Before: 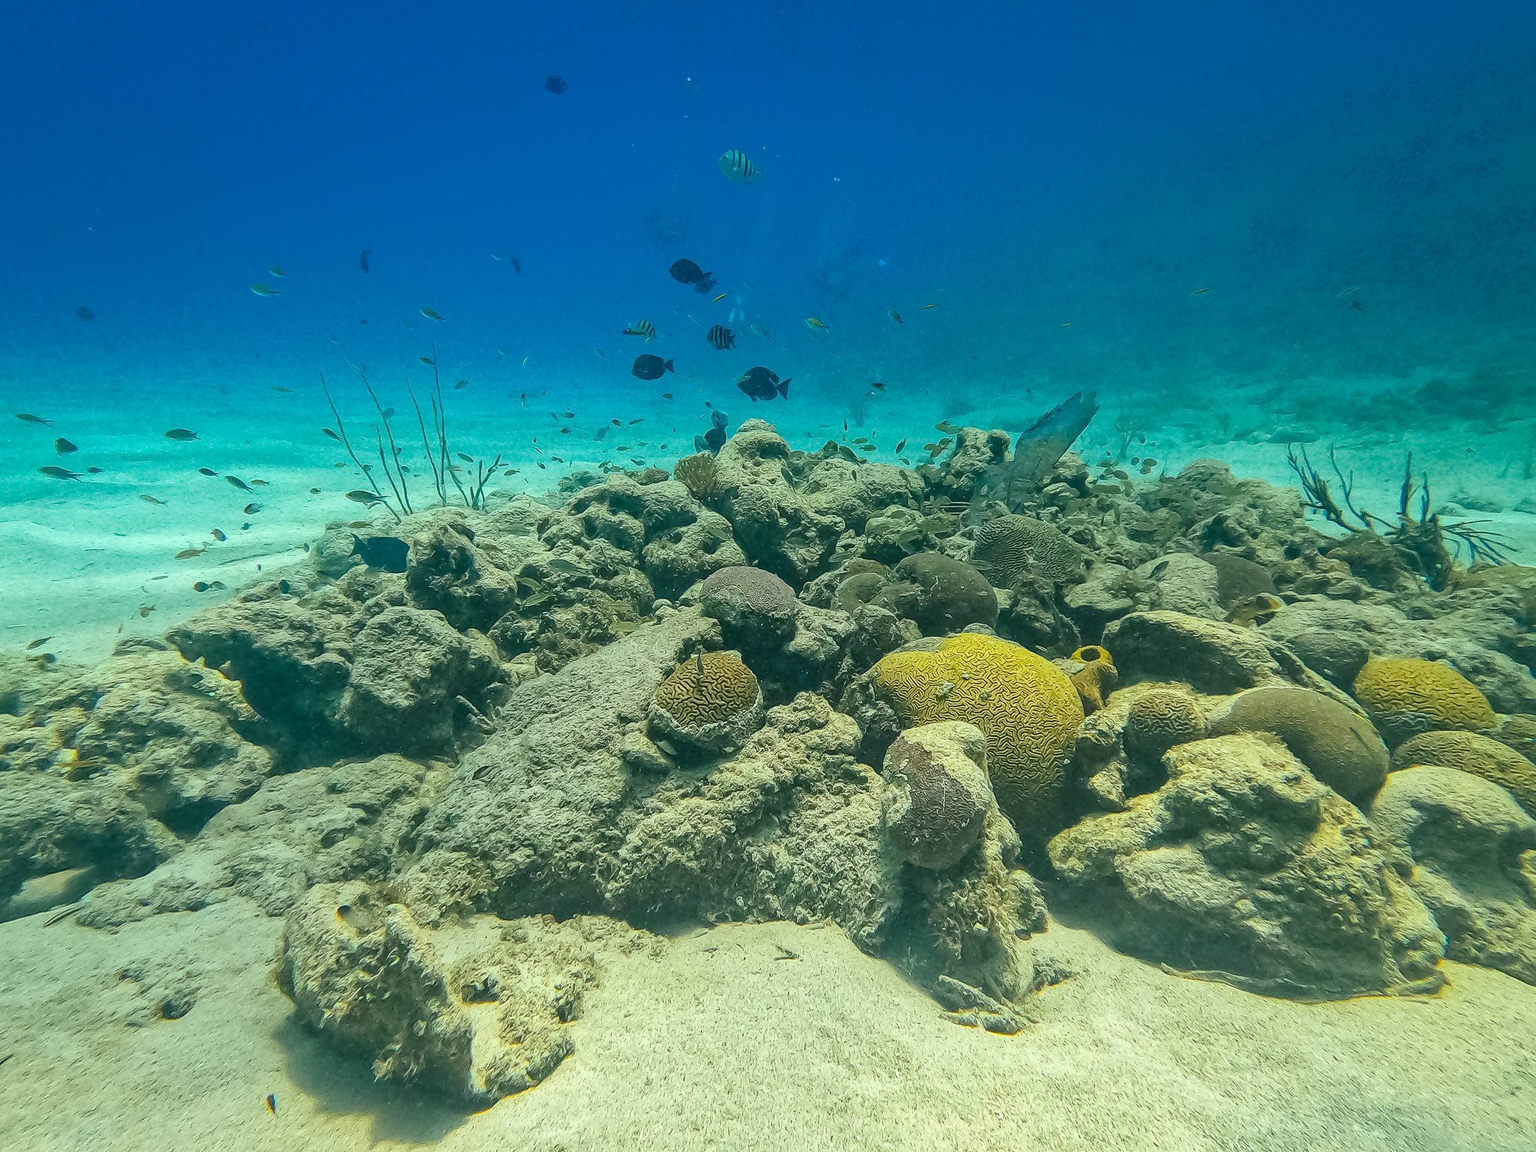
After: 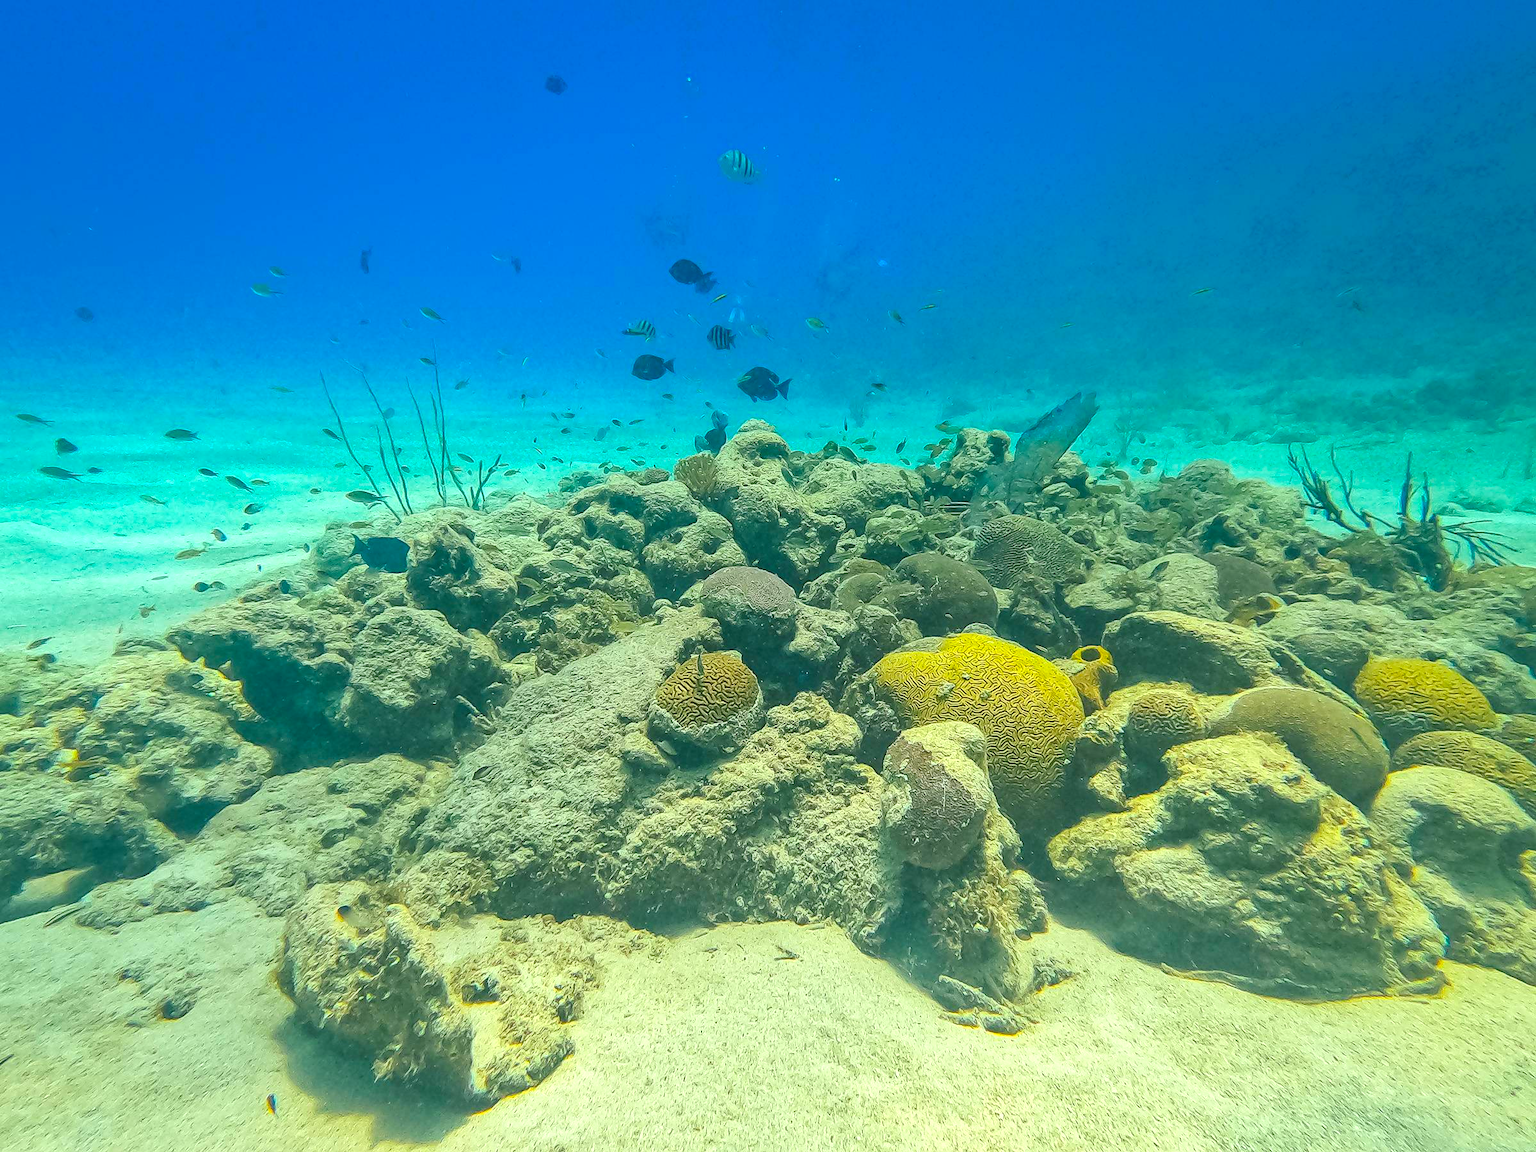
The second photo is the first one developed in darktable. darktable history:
contrast brightness saturation: contrast -0.183, saturation 0.188
exposure: black level correction 0, exposure 0.692 EV, compensate highlight preservation false
